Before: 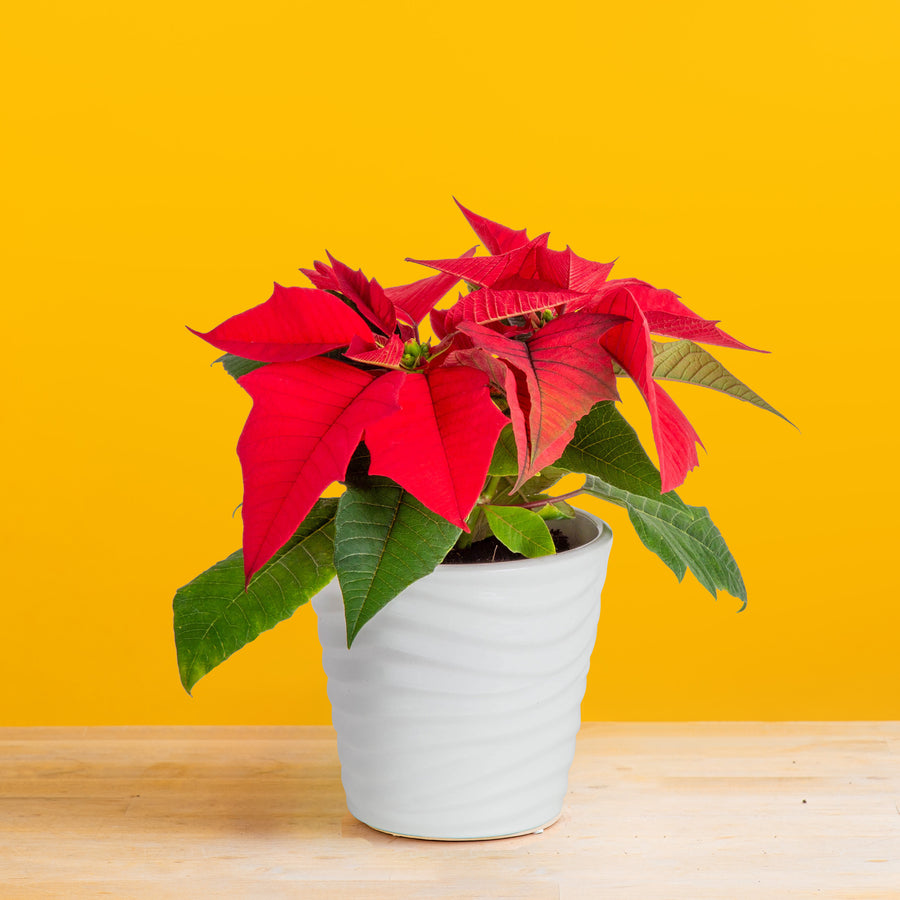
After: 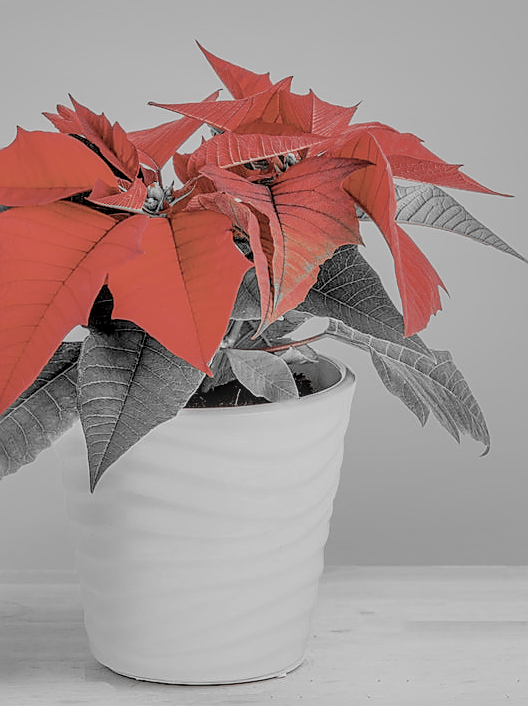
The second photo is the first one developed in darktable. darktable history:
crop and rotate: left 28.651%, top 17.425%, right 12.656%, bottom 4.075%
exposure: black level correction 0, exposure 0.693 EV, compensate exposure bias true, compensate highlight preservation false
sharpen: radius 1.362, amount 1.247, threshold 0.772
local contrast: highlights 4%, shadows 2%, detail 133%
shadows and highlights: shadows 39.85, highlights -59.66
color zones: curves: ch1 [(0, 0.006) (0.094, 0.285) (0.171, 0.001) (0.429, 0.001) (0.571, 0.003) (0.714, 0.004) (0.857, 0.004) (1, 0.006)]
filmic rgb: black relative exposure -7.12 EV, white relative exposure 5.38 EV, threshold 5.98 EV, hardness 3.03, color science v6 (2022), enable highlight reconstruction true
color correction: highlights a* -2.46, highlights b* 2.59
